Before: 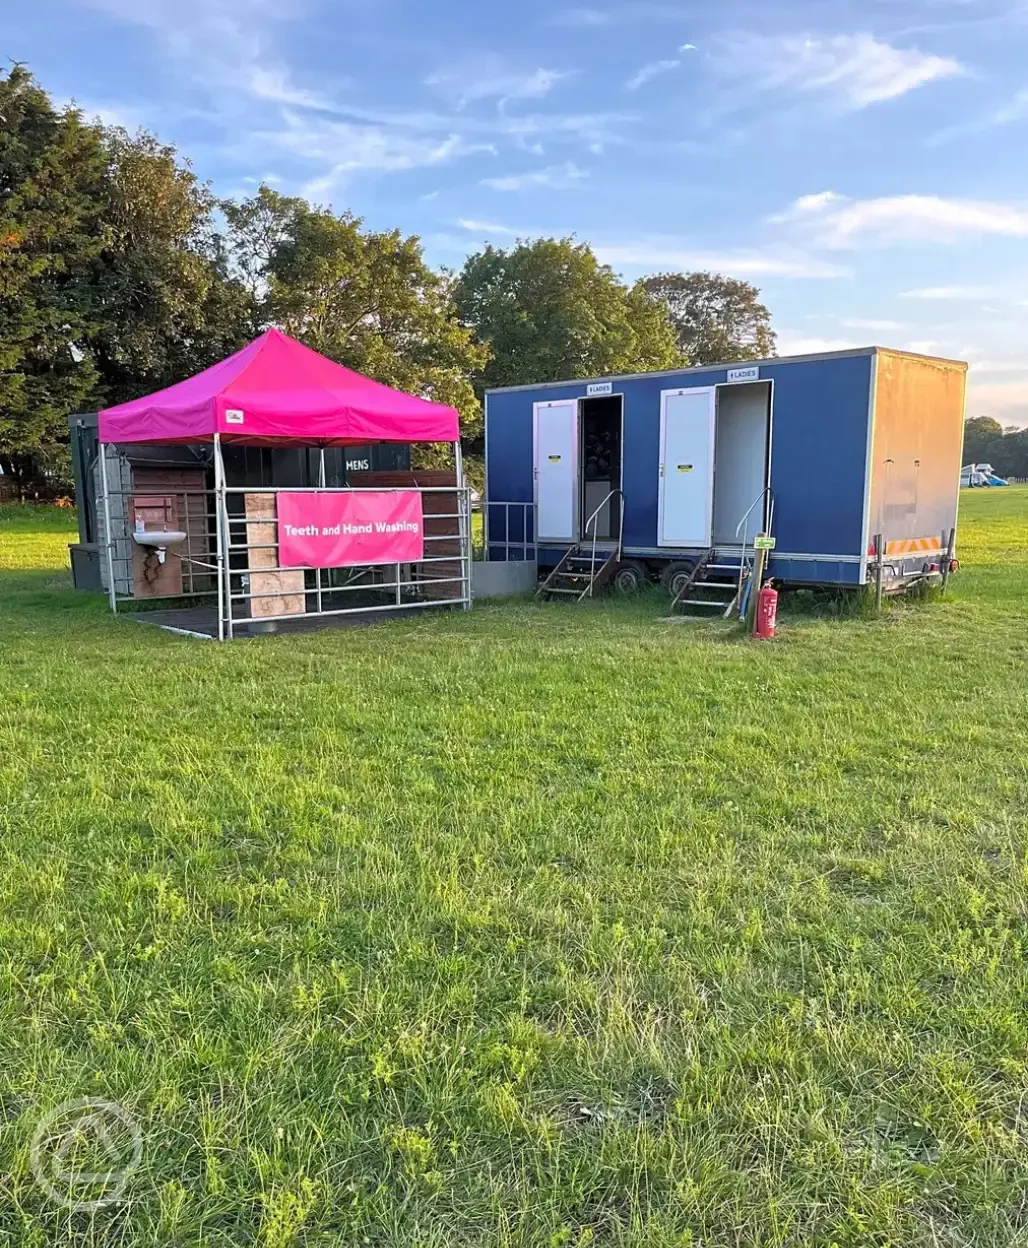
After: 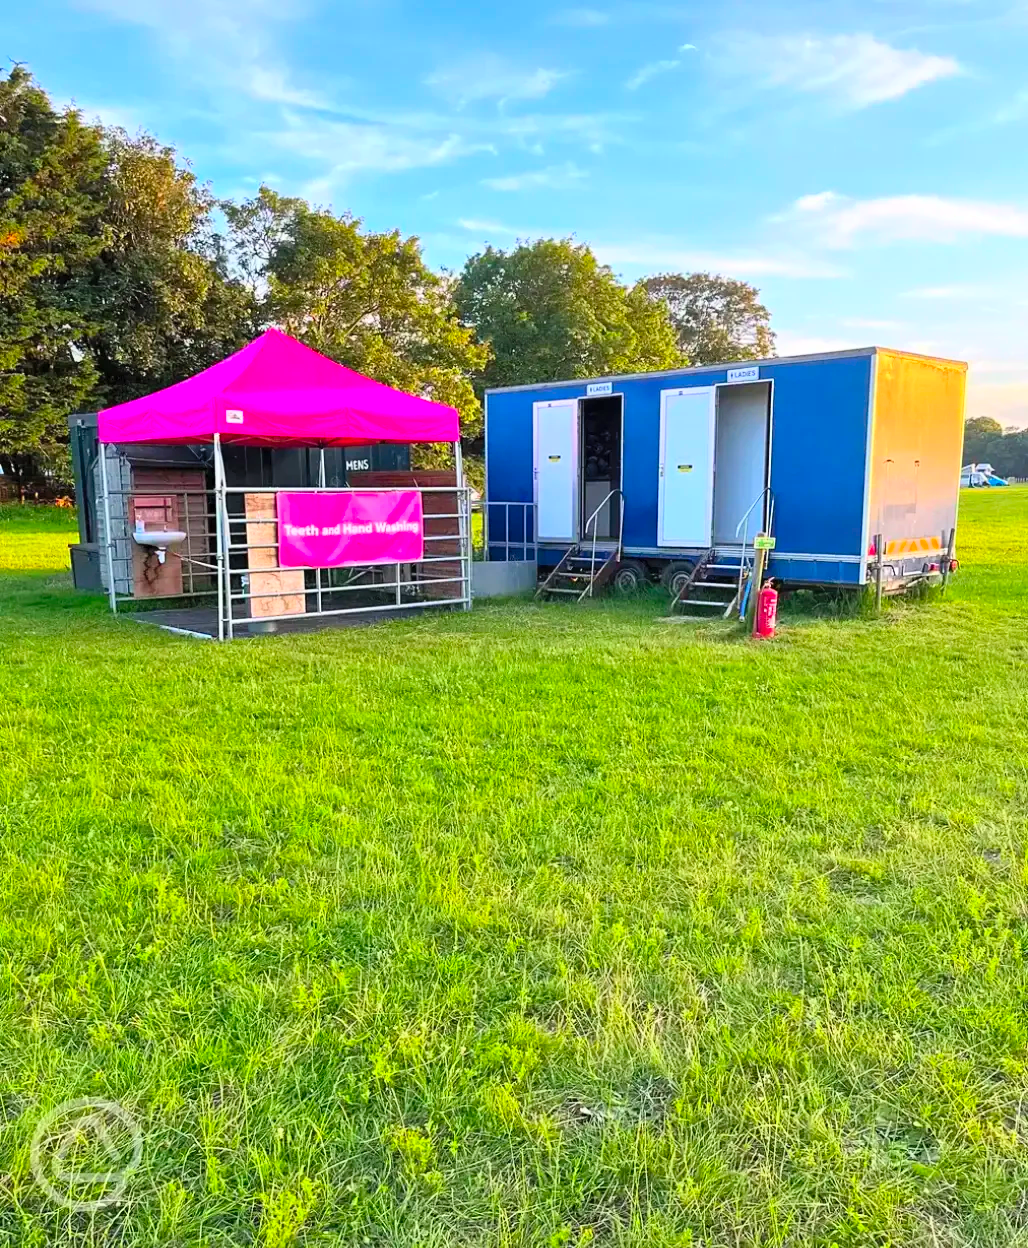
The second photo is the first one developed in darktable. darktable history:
contrast brightness saturation: contrast 0.199, brightness 0.195, saturation 0.8
